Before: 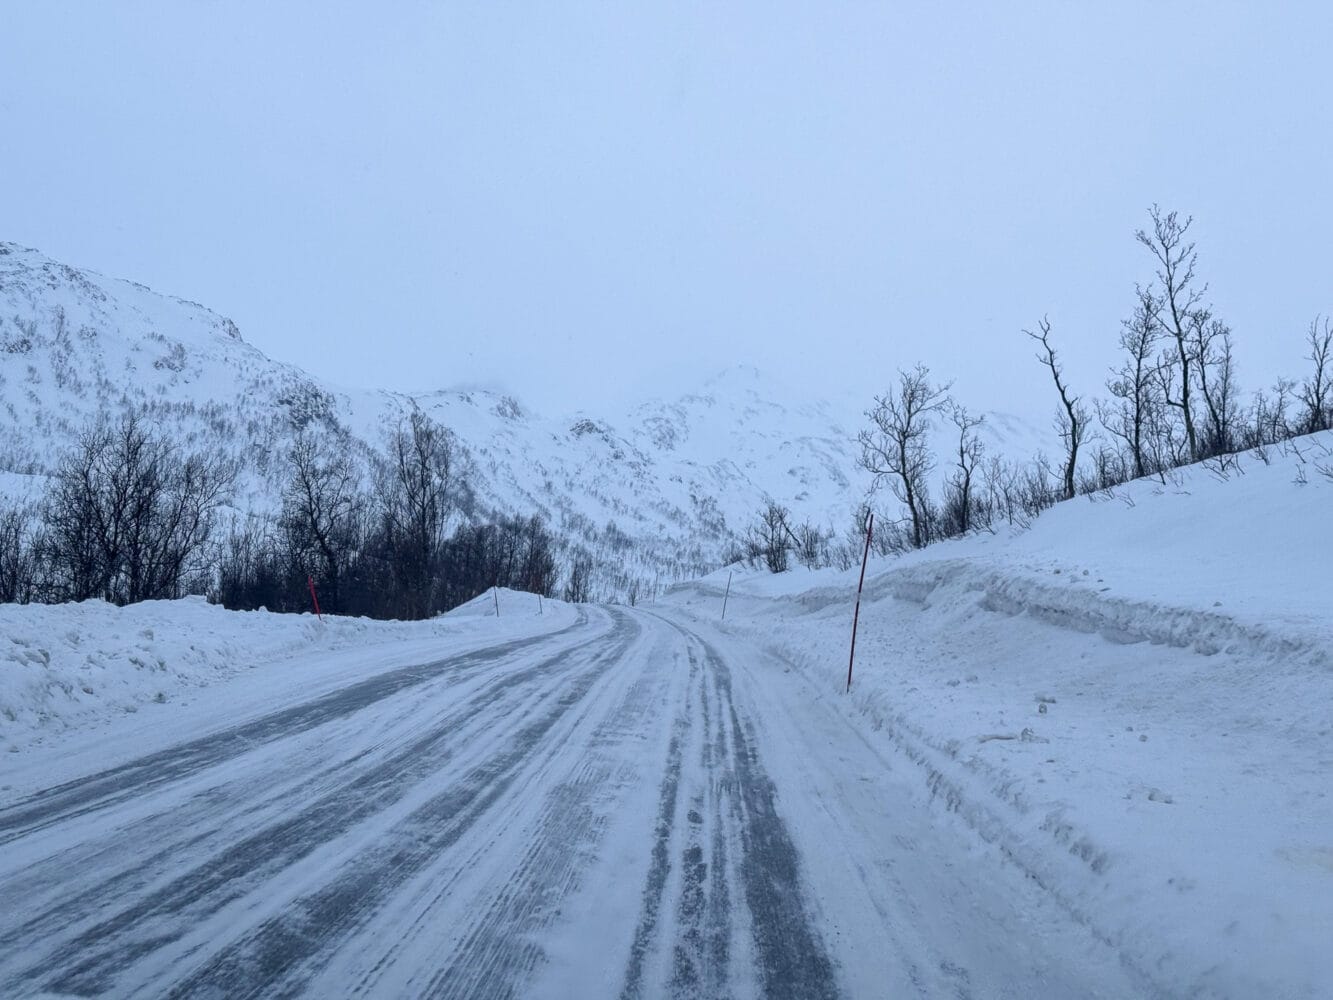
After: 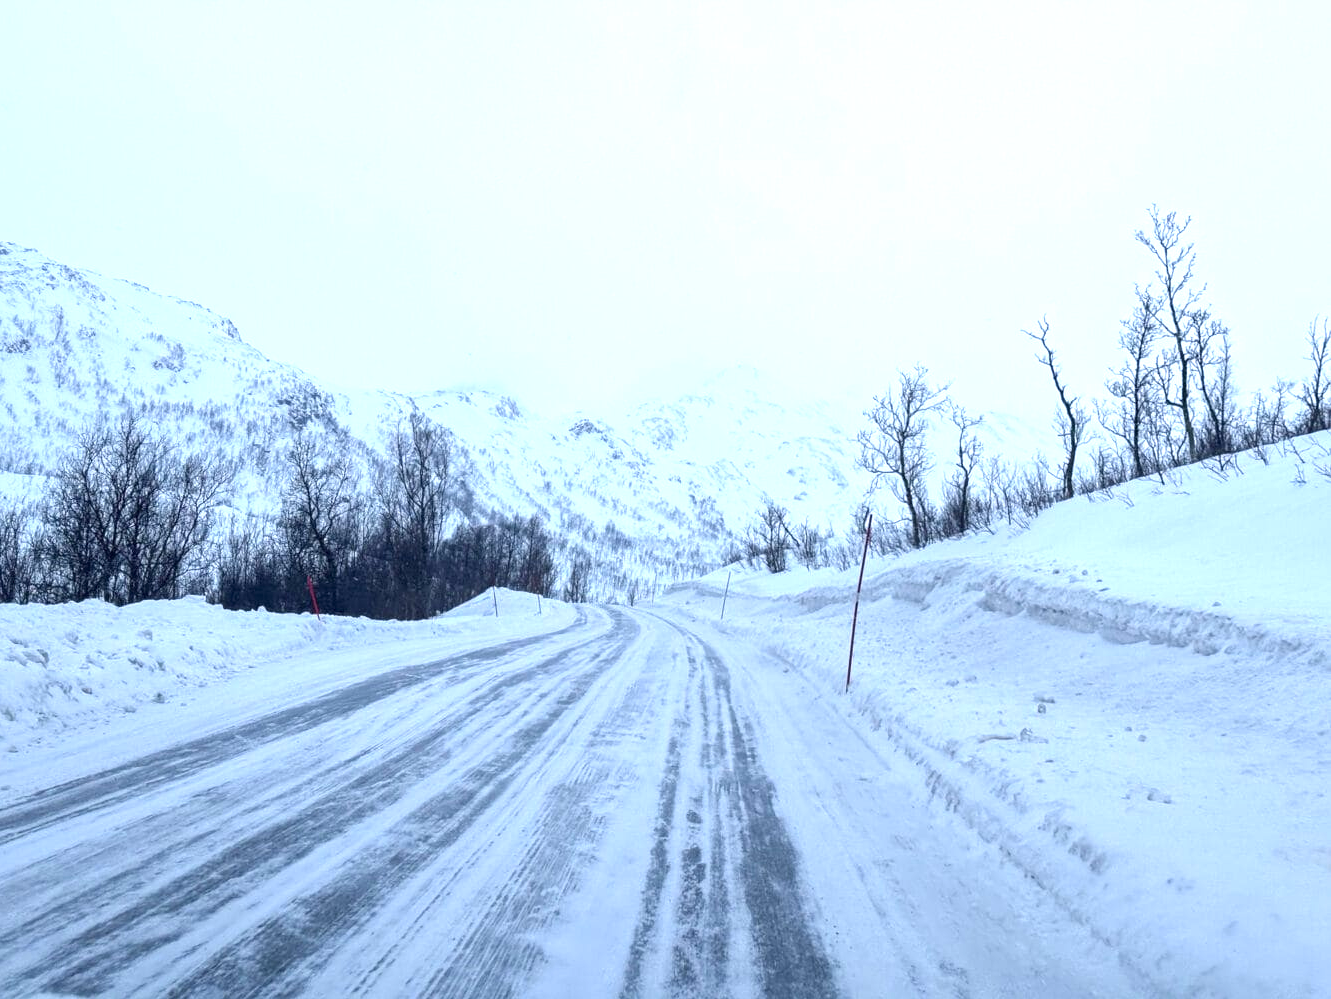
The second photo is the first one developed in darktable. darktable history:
tone equalizer: edges refinement/feathering 500, mask exposure compensation -1.57 EV, preserve details no
crop: left 0.103%
exposure: exposure 1 EV, compensate highlight preservation false
